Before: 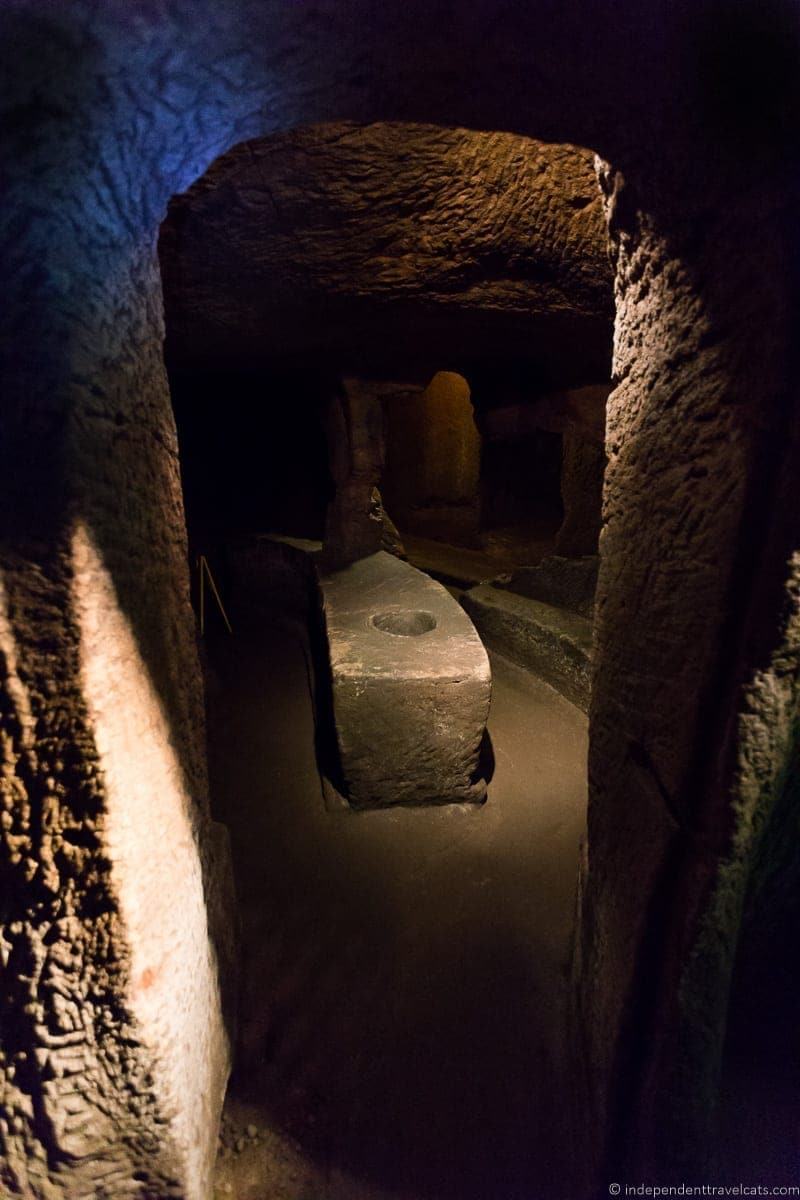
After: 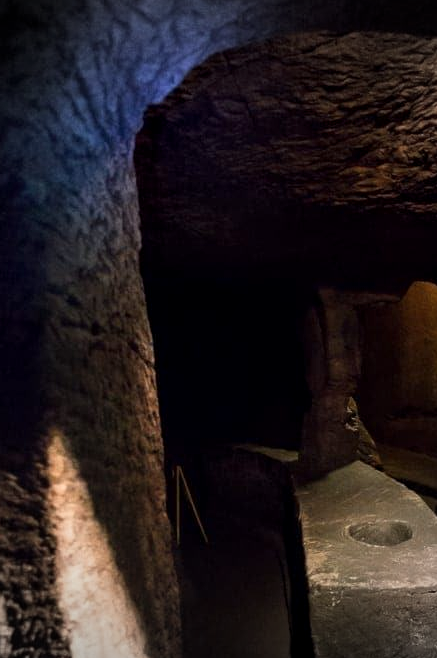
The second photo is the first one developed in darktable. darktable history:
crop and rotate: left 3.047%, top 7.509%, right 42.236%, bottom 37.598%
vignetting: fall-off start 67.15%, brightness -0.442, saturation -0.691, width/height ratio 1.011, unbound false
local contrast: on, module defaults
